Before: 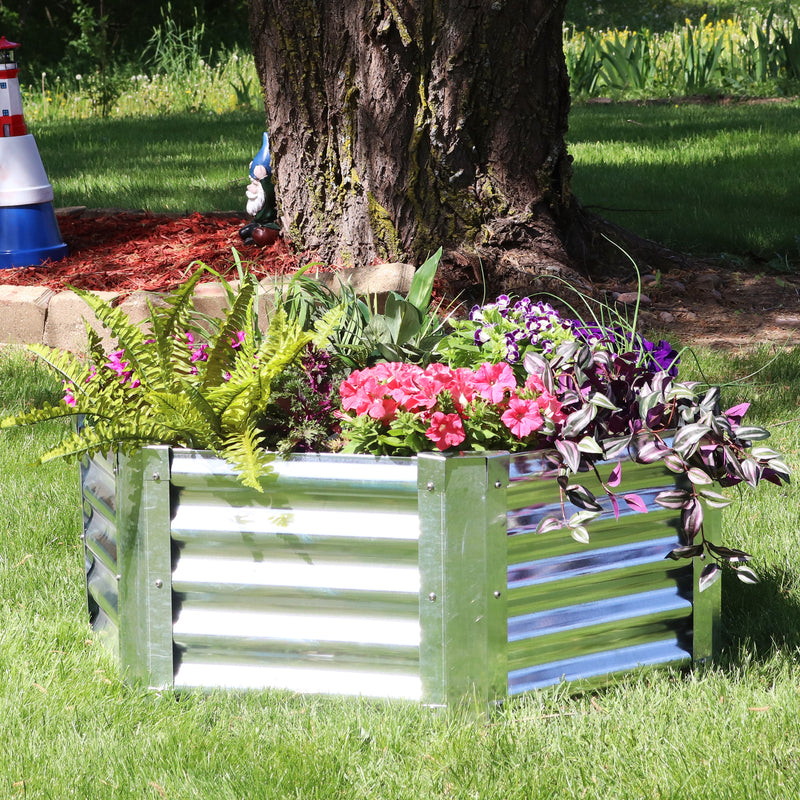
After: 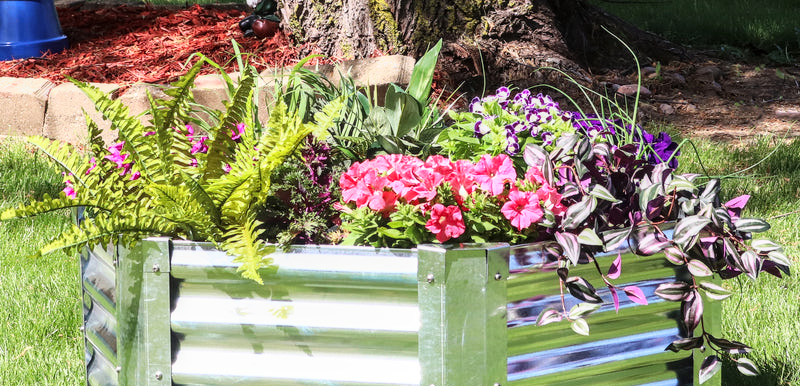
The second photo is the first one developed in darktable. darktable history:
local contrast: on, module defaults
tone curve: curves: ch0 [(0, 0) (0.091, 0.077) (0.517, 0.574) (0.745, 0.82) (0.844, 0.908) (0.909, 0.942) (1, 0.973)]; ch1 [(0, 0) (0.437, 0.404) (0.5, 0.5) (0.534, 0.554) (0.58, 0.603) (0.616, 0.649) (1, 1)]; ch2 [(0, 0) (0.442, 0.415) (0.5, 0.5) (0.535, 0.557) (0.585, 0.62) (1, 1)], color space Lab, linked channels, preserve colors none
contrast equalizer: octaves 7, y [[0.5, 0.5, 0.468, 0.5, 0.5, 0.5], [0.5 ×6], [0.5 ×6], [0 ×6], [0 ×6]]
crop and rotate: top 26.042%, bottom 25.602%
